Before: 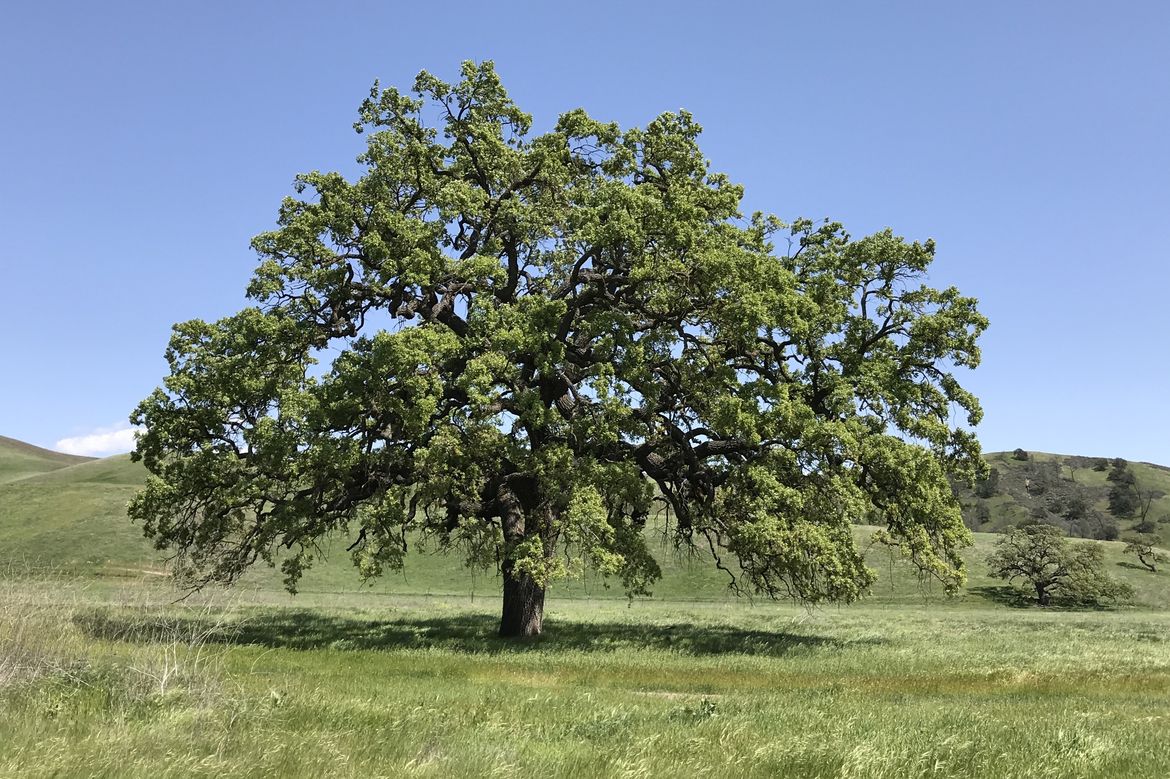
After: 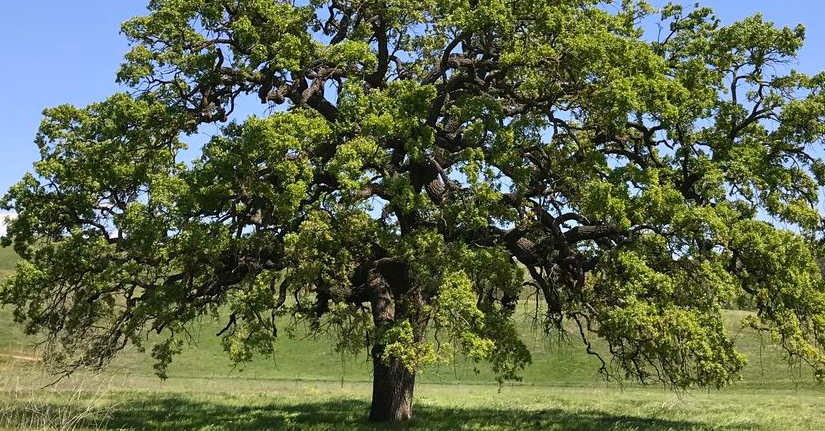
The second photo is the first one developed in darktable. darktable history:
color correction: highlights a* 3.22, highlights b* 1.93, saturation 1.19
crop: left 11.123%, top 27.61%, right 18.3%, bottom 17.034%
